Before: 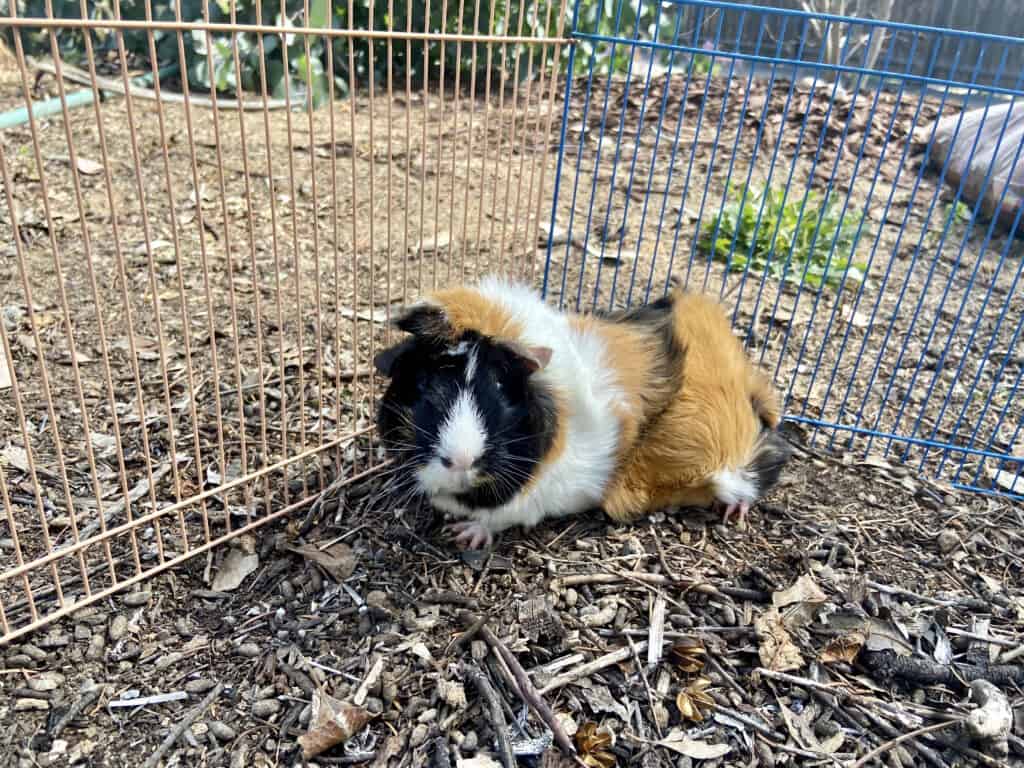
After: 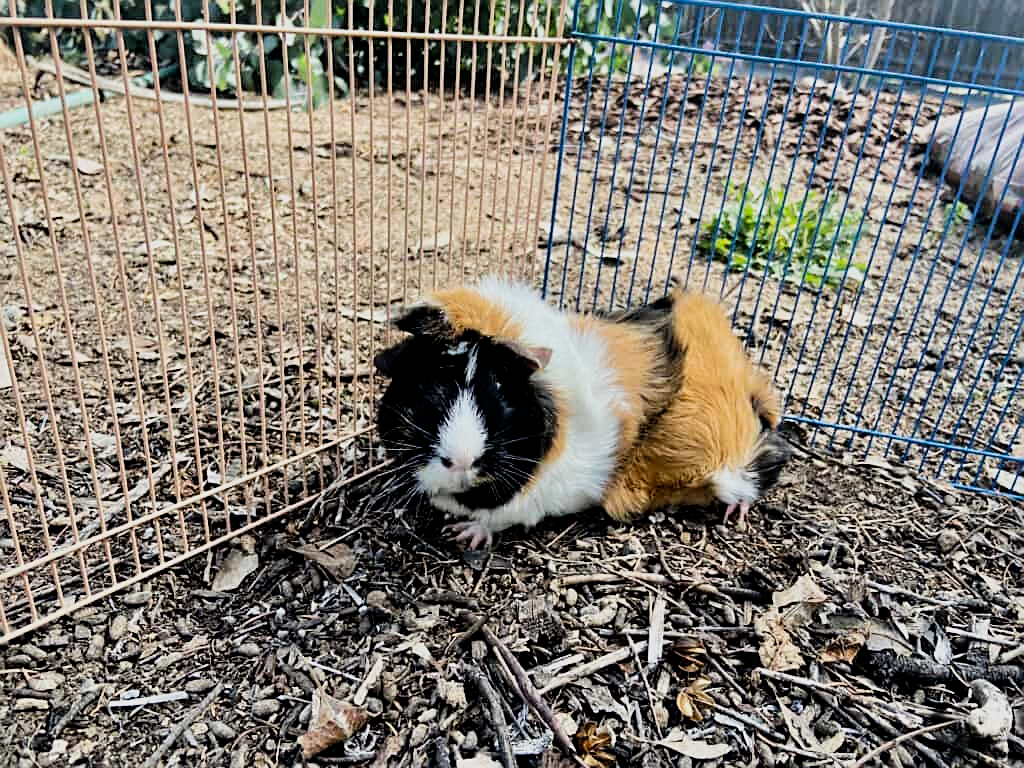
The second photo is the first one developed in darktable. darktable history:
sharpen: on, module defaults
filmic rgb: black relative exposure -5 EV, hardness 2.88, contrast 1.3, highlights saturation mix -30%
tone equalizer: on, module defaults
